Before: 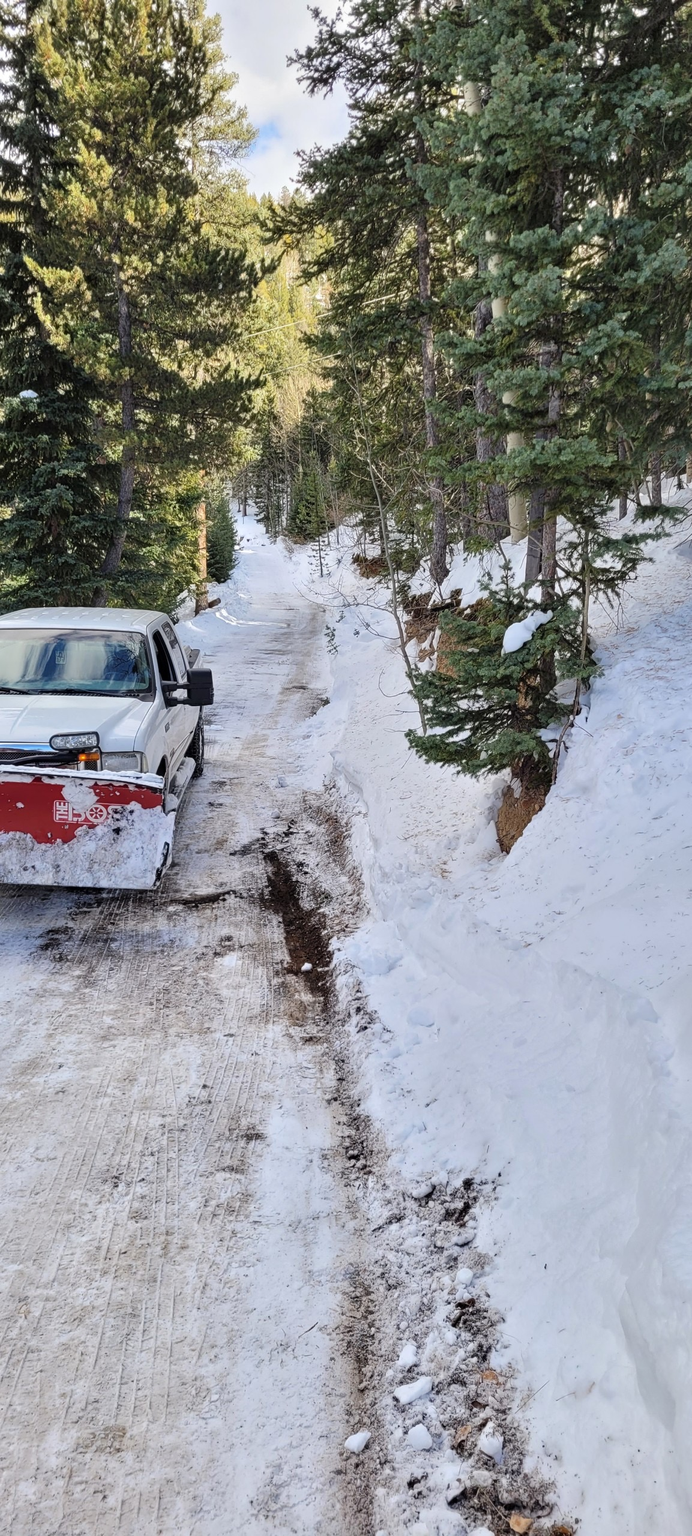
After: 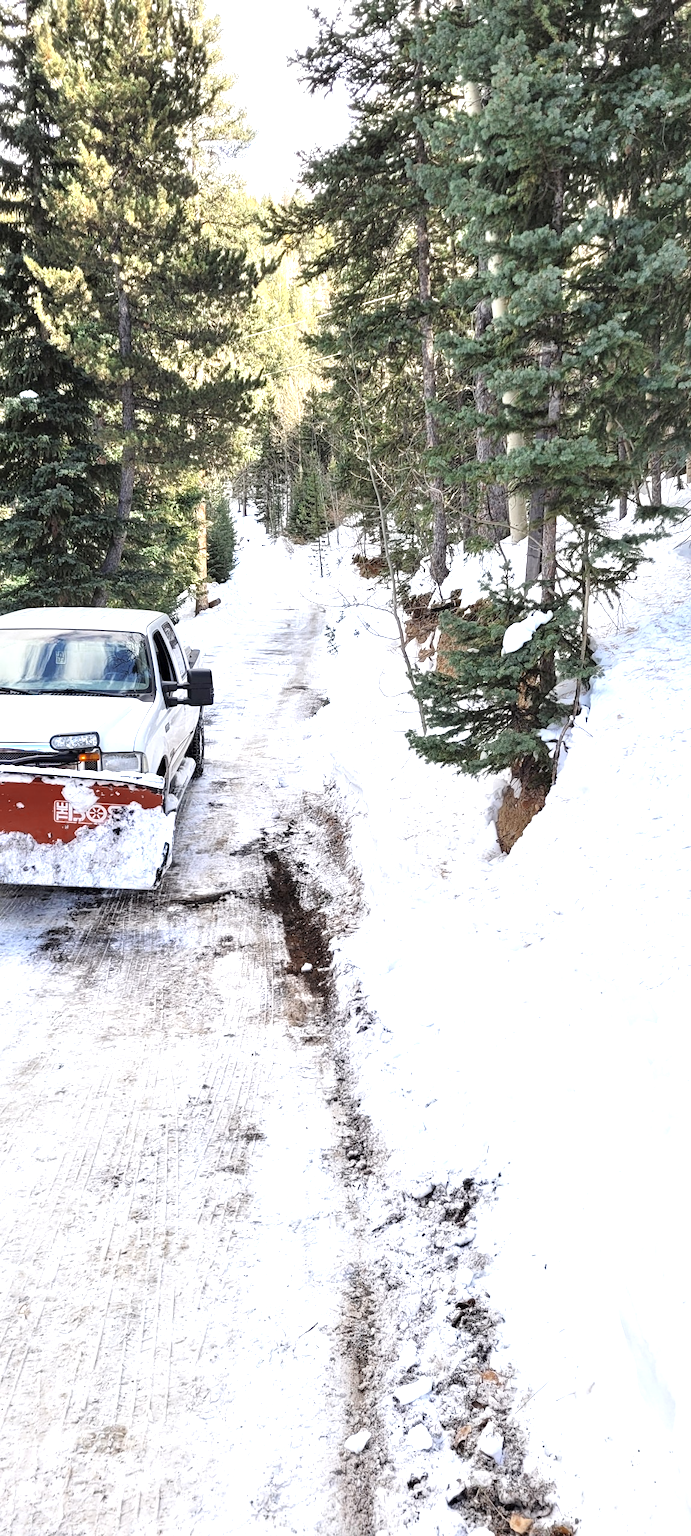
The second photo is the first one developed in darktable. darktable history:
exposure: exposure 0.999 EV, compensate highlight preservation false
color zones: curves: ch0 [(0, 0.5) (0.125, 0.4) (0.25, 0.5) (0.375, 0.4) (0.5, 0.4) (0.625, 0.6) (0.75, 0.6) (0.875, 0.5)]; ch1 [(0, 0.35) (0.125, 0.45) (0.25, 0.35) (0.375, 0.35) (0.5, 0.35) (0.625, 0.35) (0.75, 0.45) (0.875, 0.35)]; ch2 [(0, 0.6) (0.125, 0.5) (0.25, 0.5) (0.375, 0.6) (0.5, 0.6) (0.625, 0.5) (0.75, 0.5) (0.875, 0.5)]
